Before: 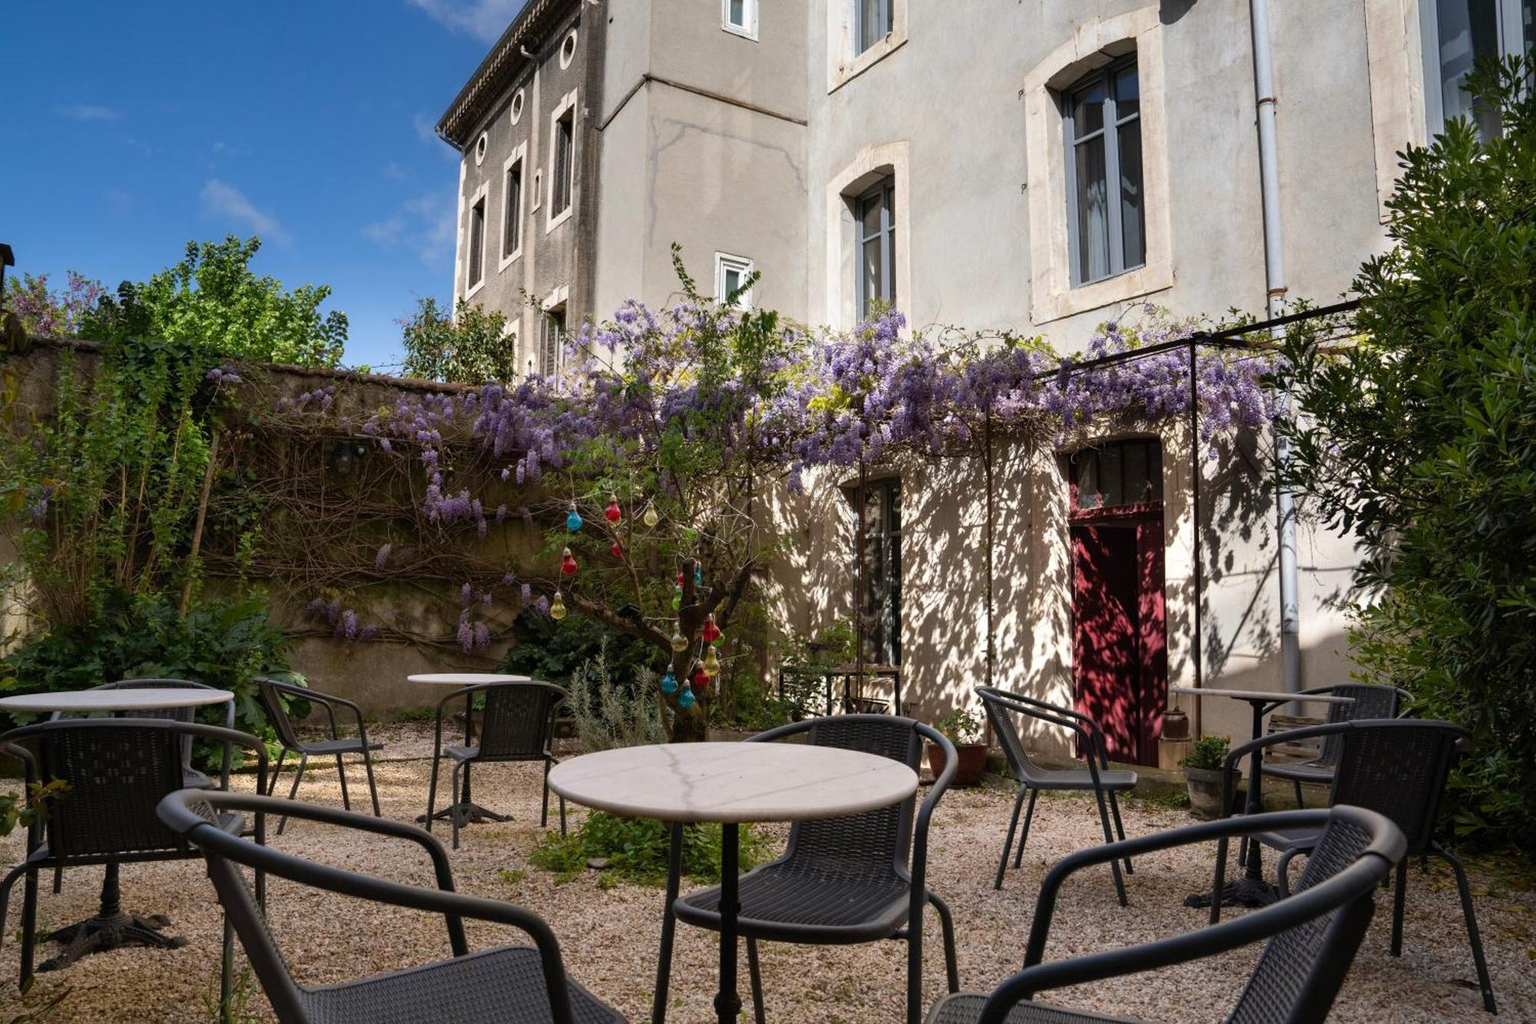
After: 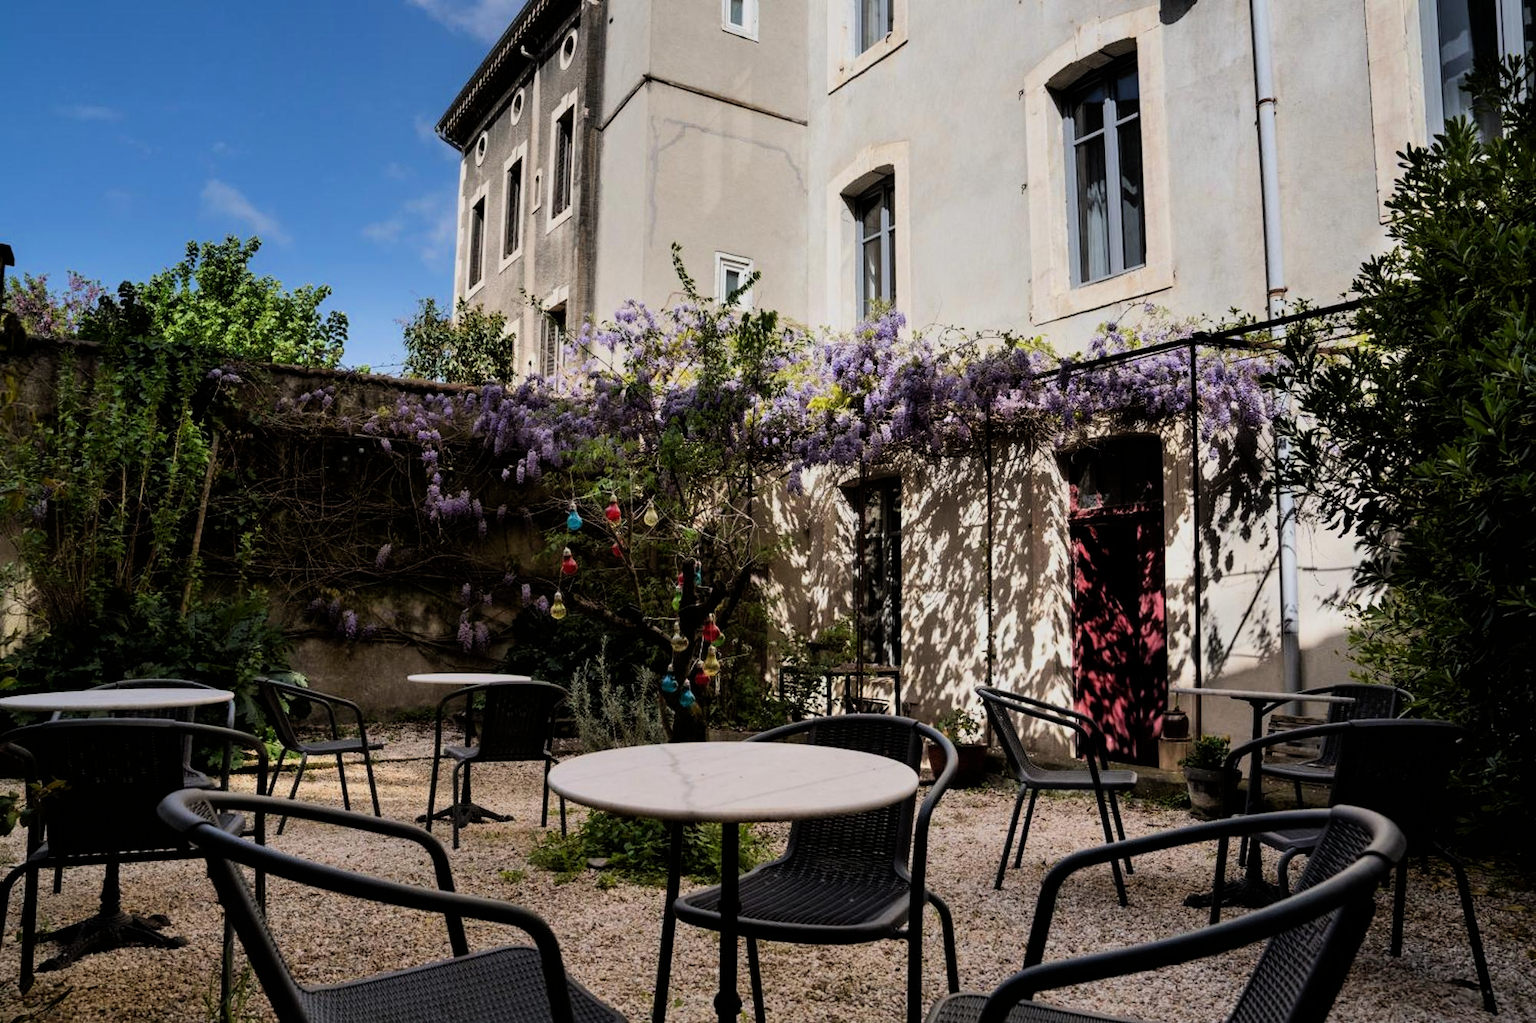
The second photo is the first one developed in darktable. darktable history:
filmic rgb: black relative exposure -7.5 EV, white relative exposure 5 EV, hardness 3.32, contrast 1.297, color science v6 (2022)
